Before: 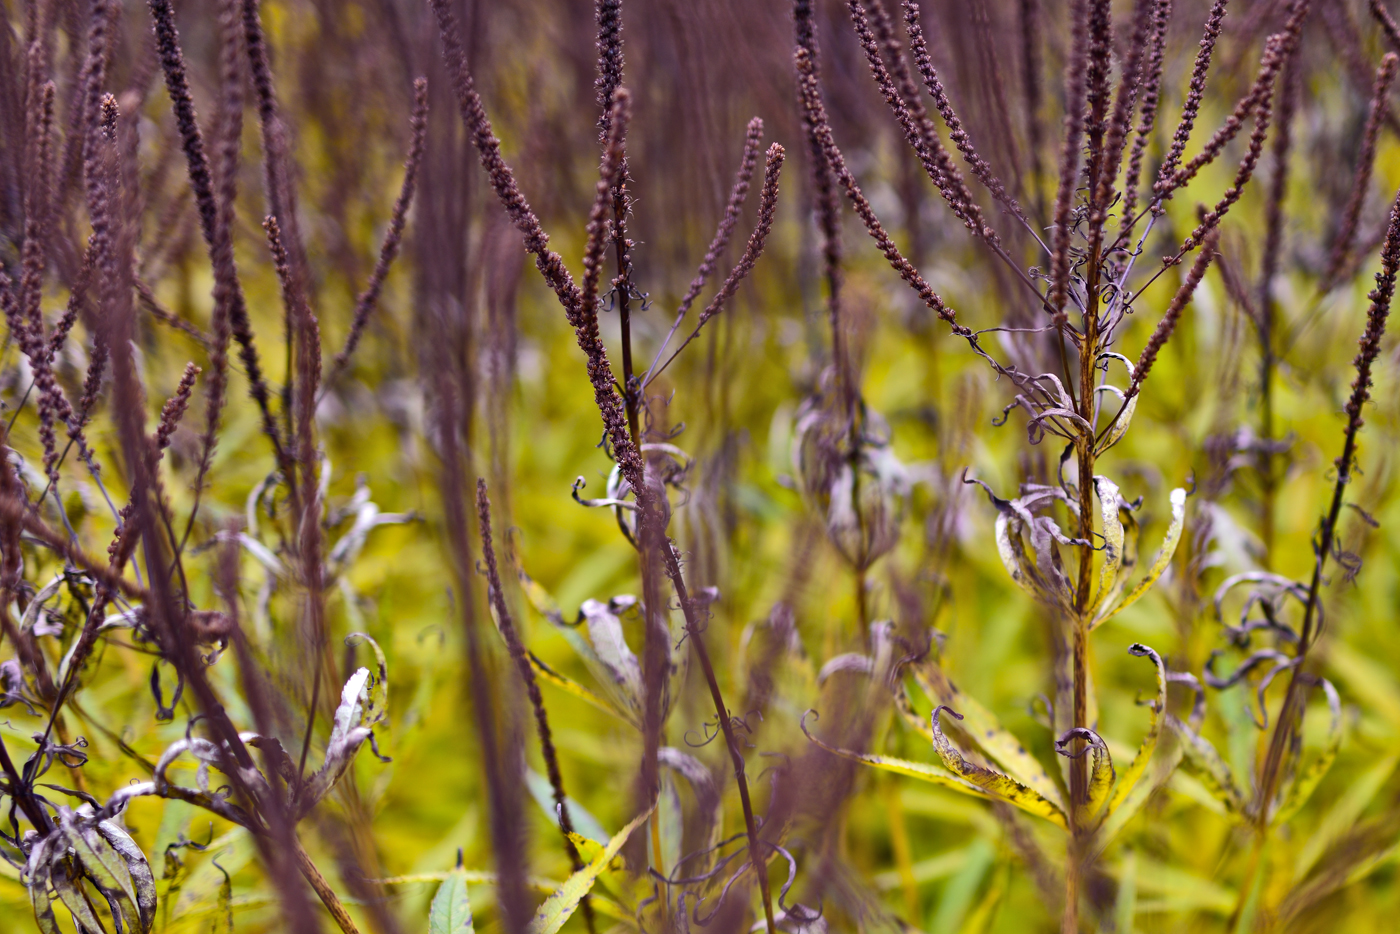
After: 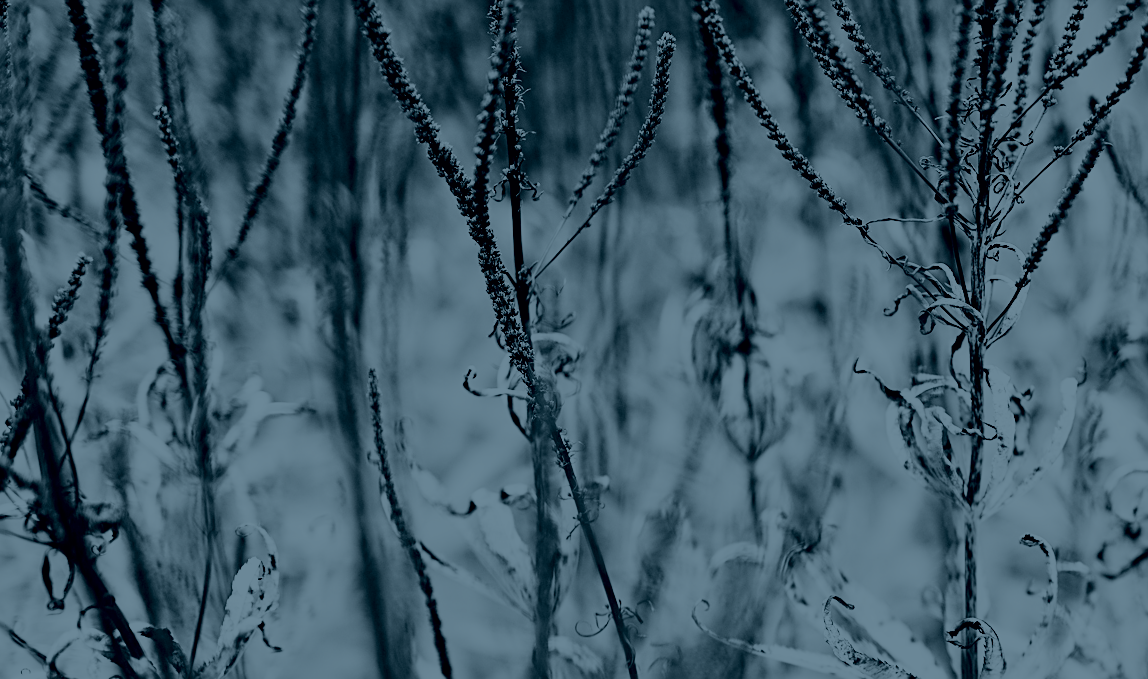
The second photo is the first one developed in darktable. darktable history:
exposure: black level correction 0.005, exposure 2.084 EV, compensate highlight preservation false
crop: left 7.856%, top 11.836%, right 10.12%, bottom 15.387%
colorize: hue 194.4°, saturation 29%, source mix 61.75%, lightness 3.98%, version 1
contrast brightness saturation: contrast 0.13, brightness -0.24, saturation 0.14
color balance rgb: perceptual saturation grading › global saturation 45%, perceptual saturation grading › highlights -25%, perceptual saturation grading › shadows 50%, perceptual brilliance grading › global brilliance 3%, global vibrance 3%
filmic rgb: middle gray luminance 29%, black relative exposure -10.3 EV, white relative exposure 5.5 EV, threshold 6 EV, target black luminance 0%, hardness 3.95, latitude 2.04%, contrast 1.132, highlights saturation mix 5%, shadows ↔ highlights balance 15.11%, preserve chrominance no, color science v3 (2019), use custom middle-gray values true, iterations of high-quality reconstruction 0, enable highlight reconstruction true
tone equalizer: -8 EV -0.75 EV, -7 EV -0.7 EV, -6 EV -0.6 EV, -5 EV -0.4 EV, -3 EV 0.4 EV, -2 EV 0.6 EV, -1 EV 0.7 EV, +0 EV 0.75 EV, edges refinement/feathering 500, mask exposure compensation -1.57 EV, preserve details no
sharpen: on, module defaults
